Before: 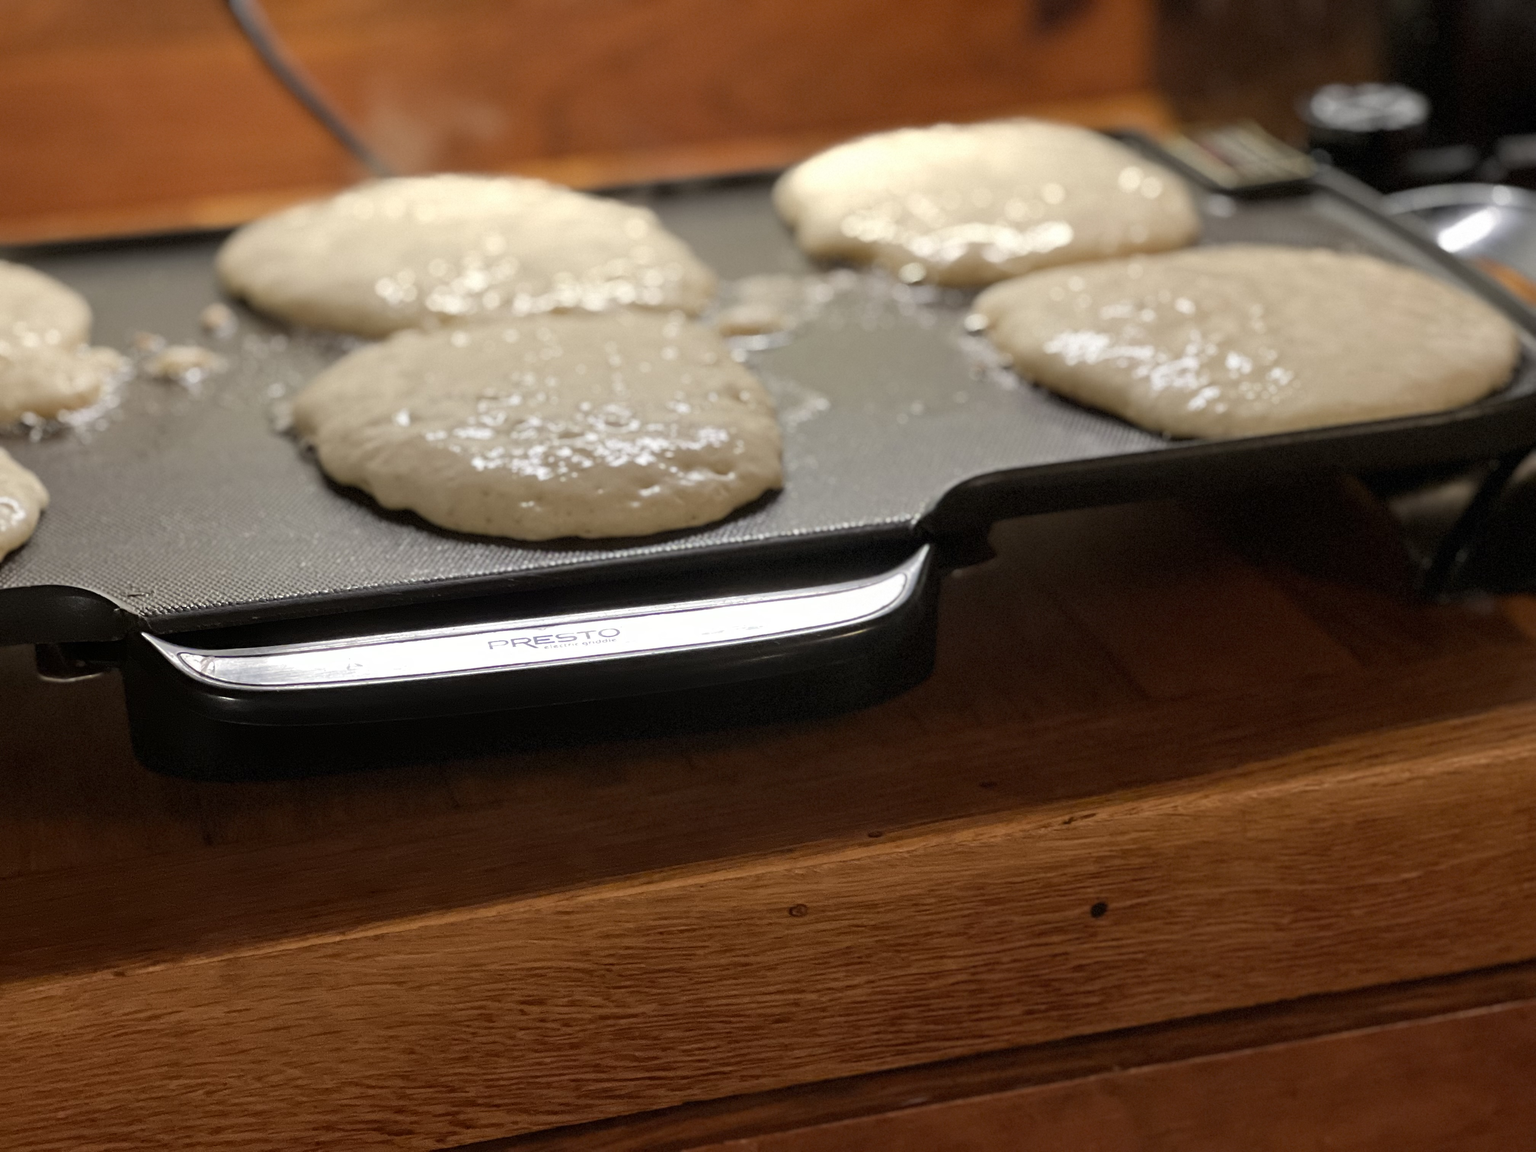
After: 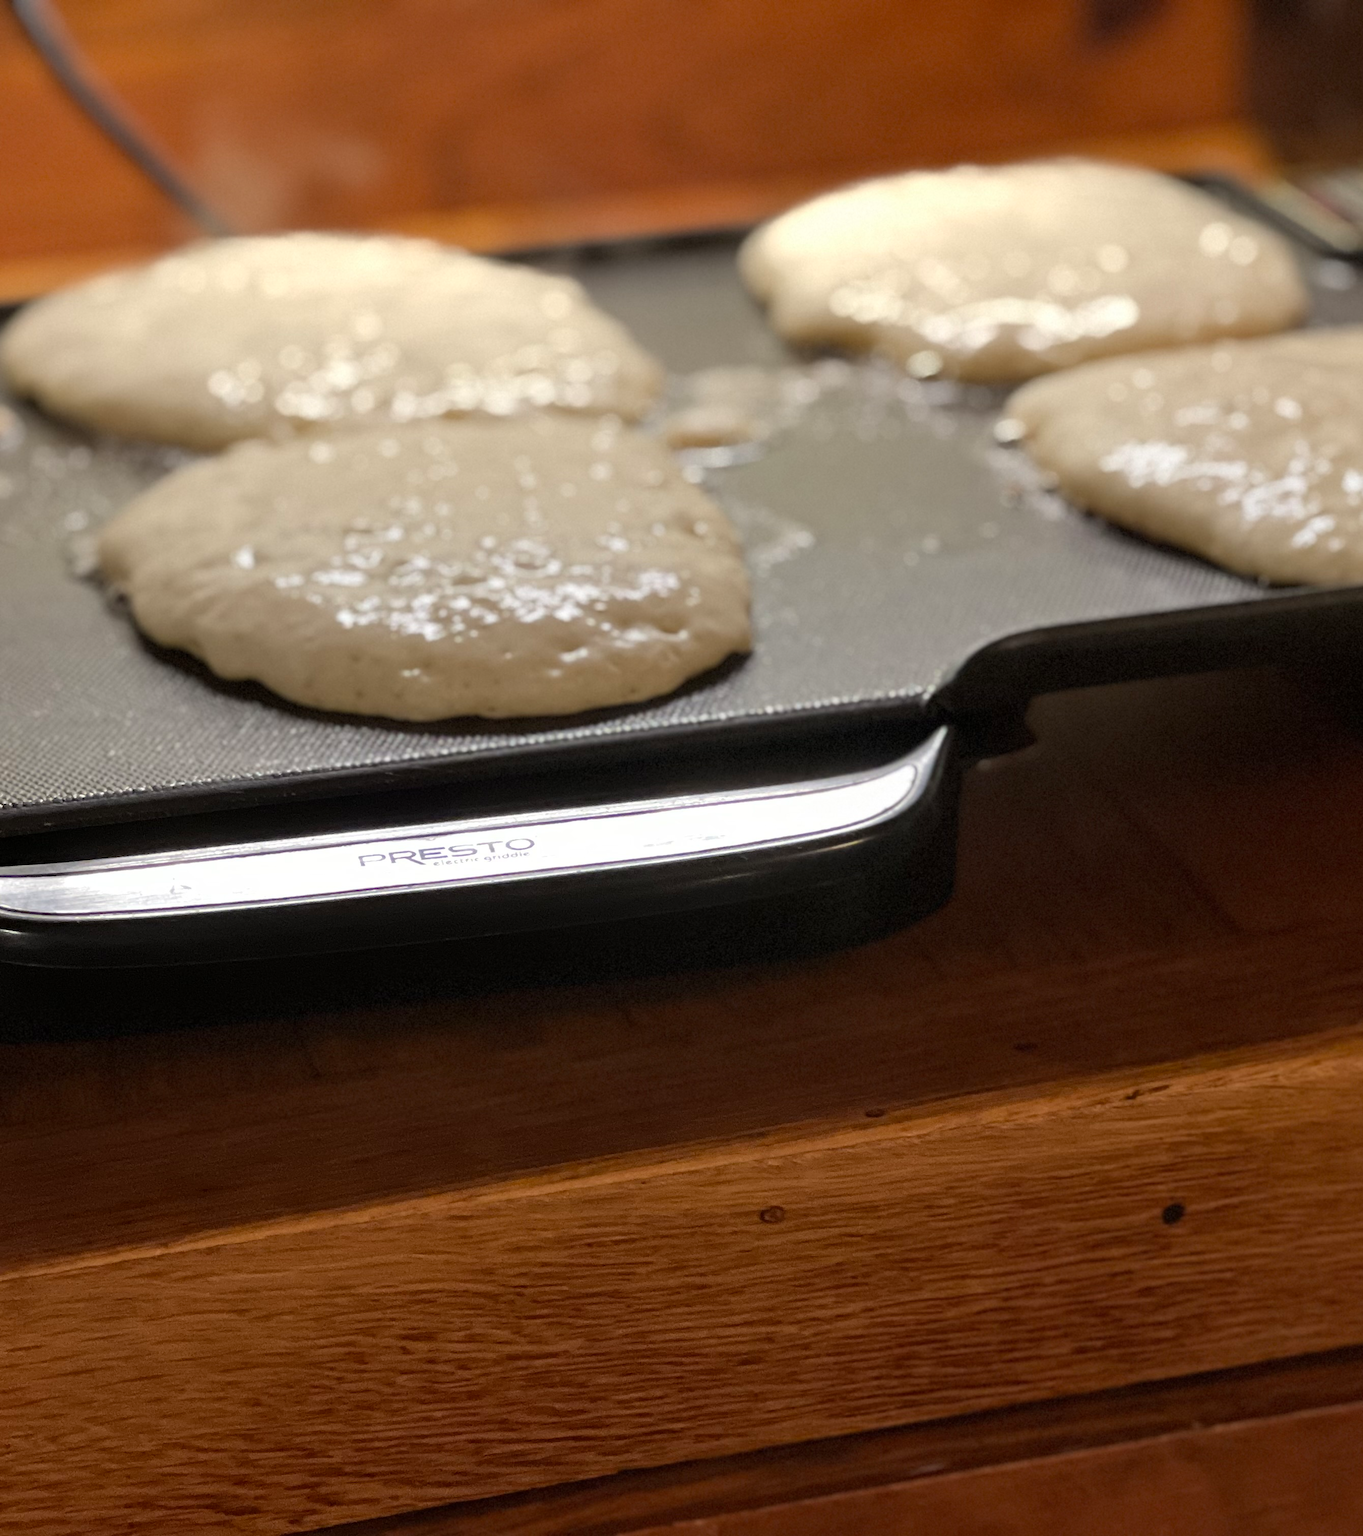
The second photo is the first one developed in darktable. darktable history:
crop and rotate: left 14.305%, right 19.105%
